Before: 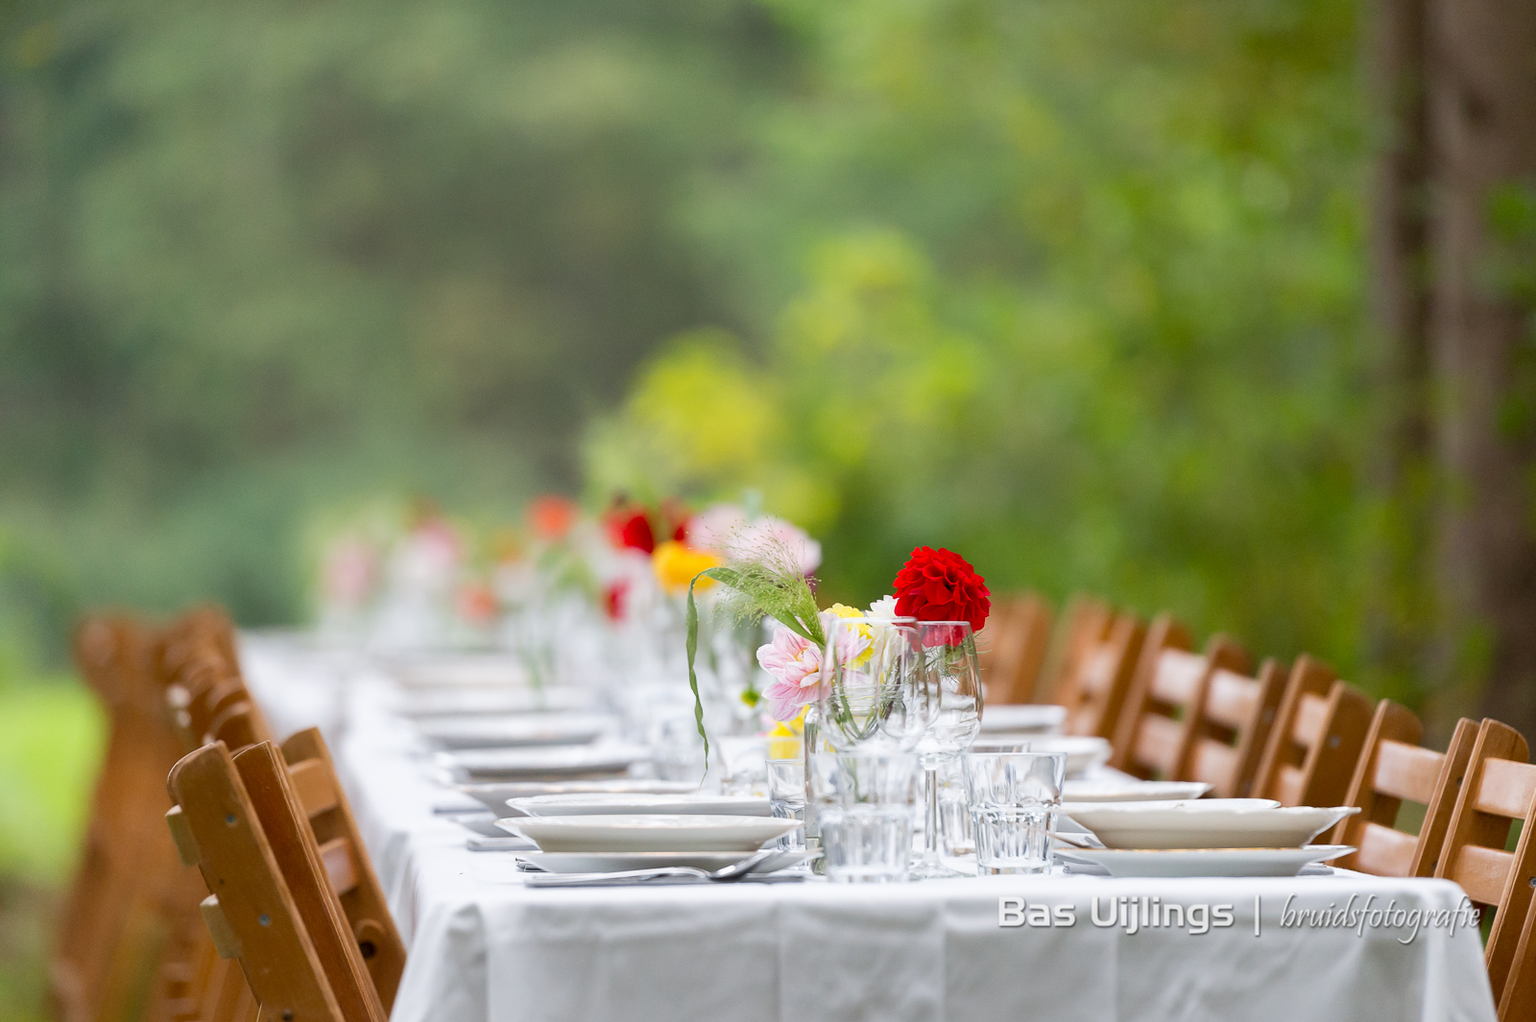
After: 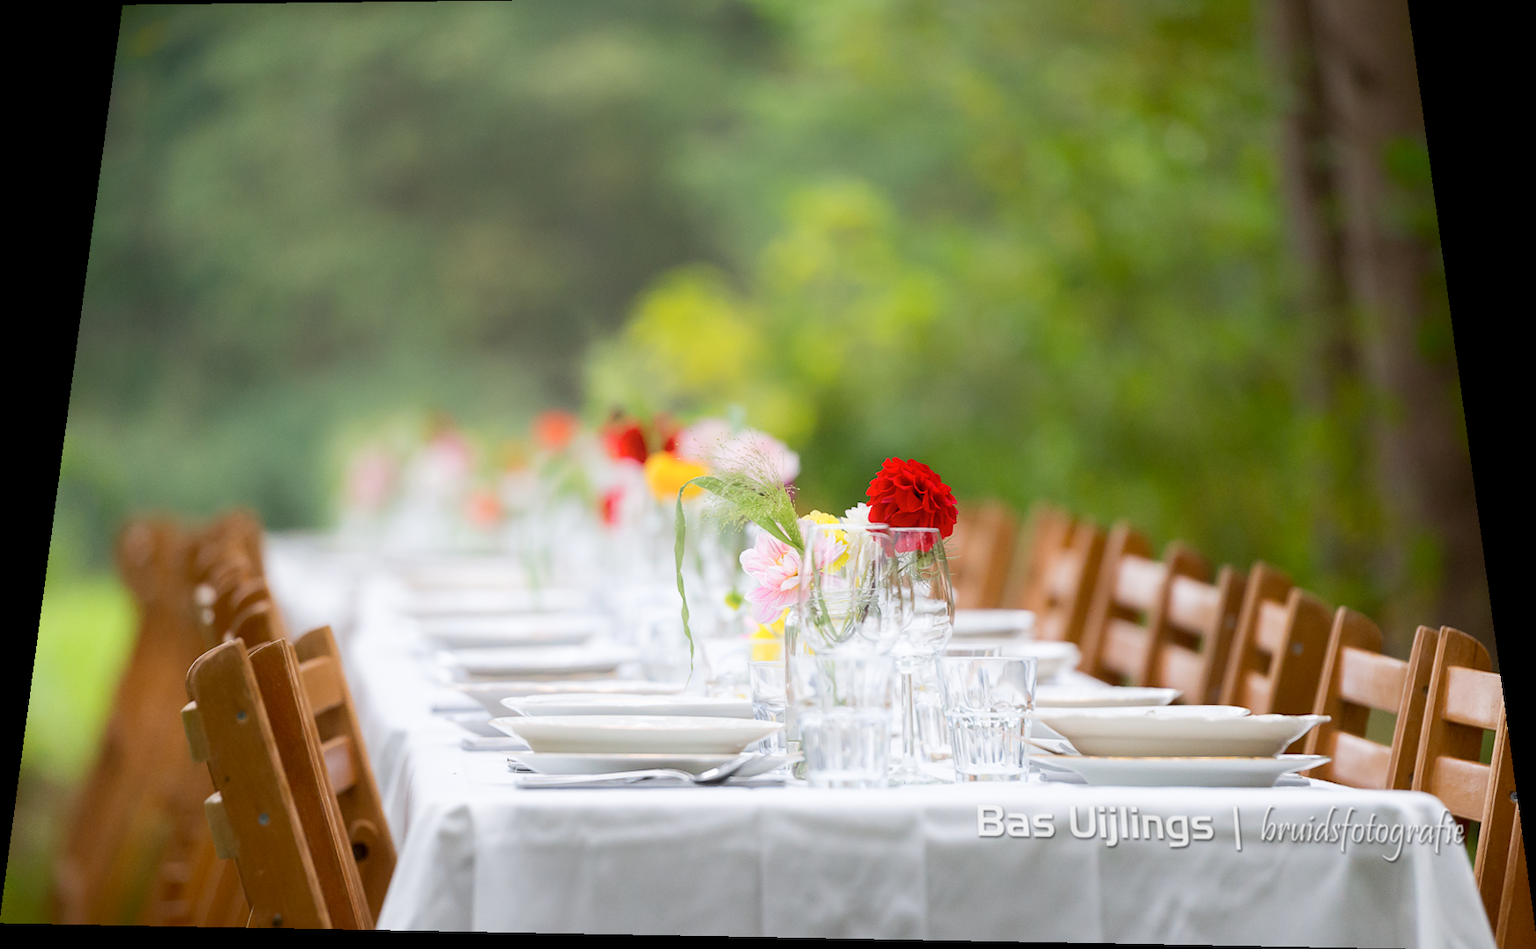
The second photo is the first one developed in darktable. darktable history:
rotate and perspective: rotation 0.128°, lens shift (vertical) -0.181, lens shift (horizontal) -0.044, shear 0.001, automatic cropping off
crop: top 1.049%, right 0.001%
shadows and highlights: shadows -40.15, highlights 62.88, soften with gaussian
